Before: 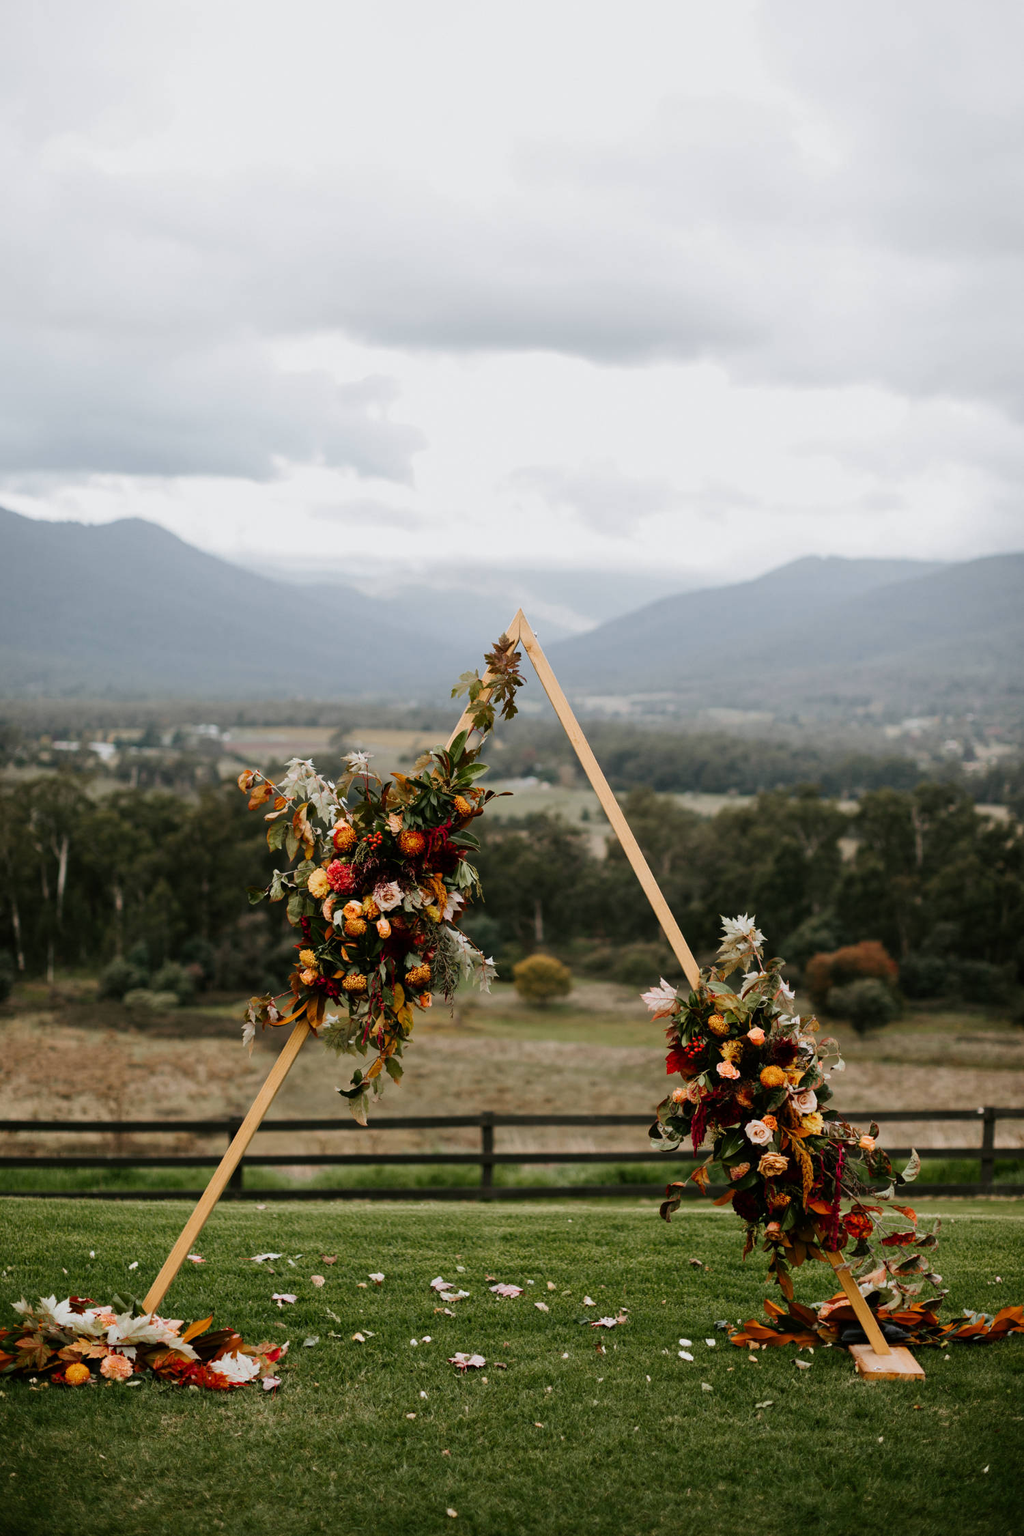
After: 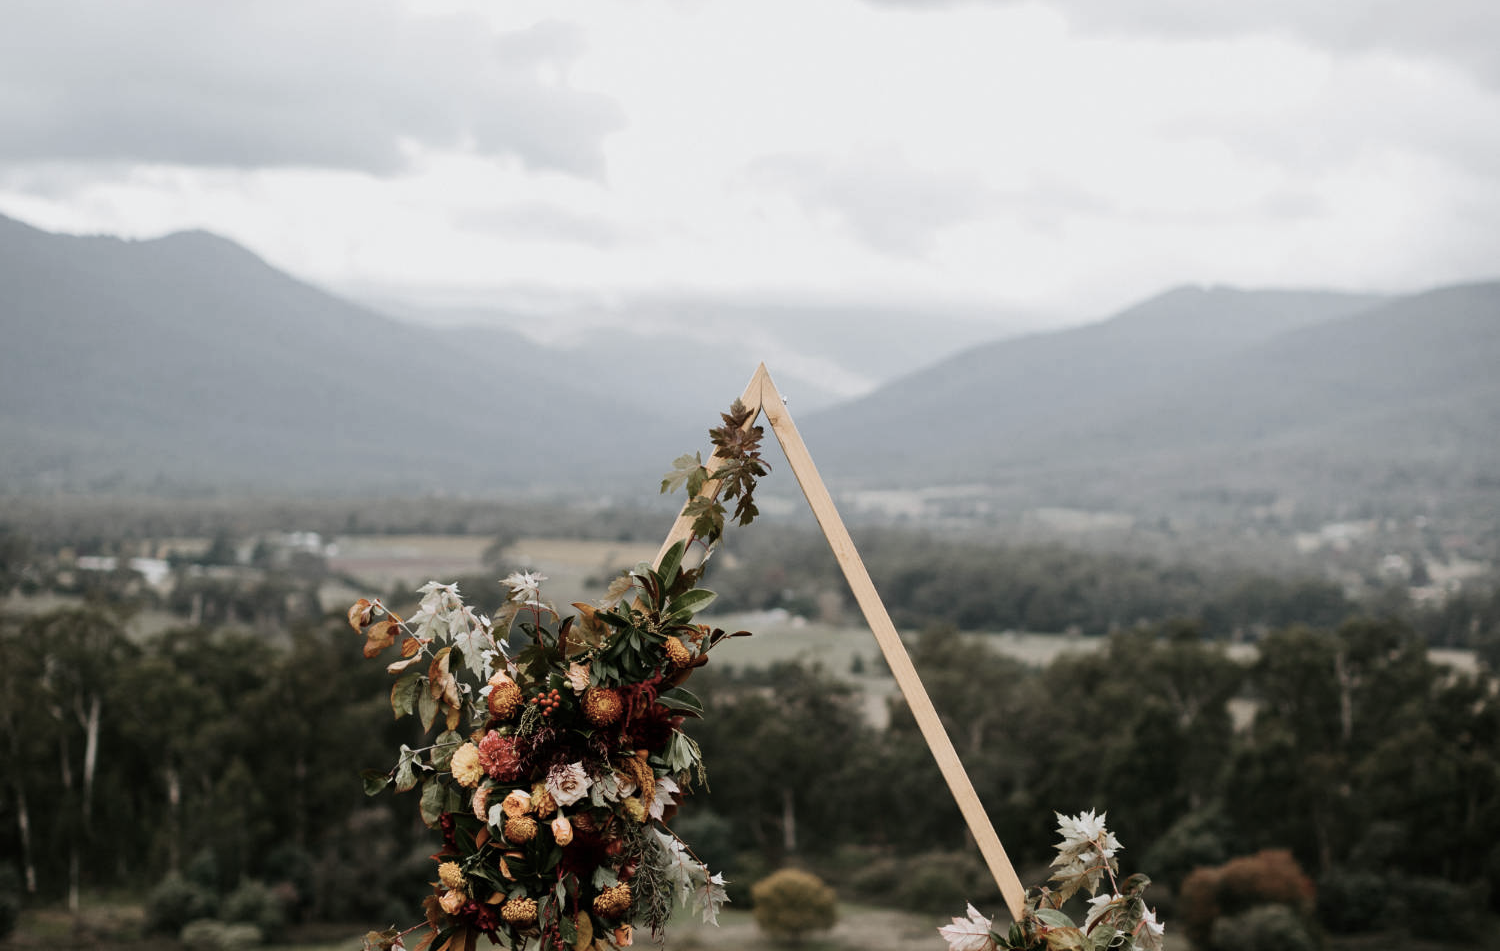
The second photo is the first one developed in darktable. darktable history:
contrast brightness saturation: contrast 0.098, saturation -0.379
crop and rotate: top 23.539%, bottom 34.157%
